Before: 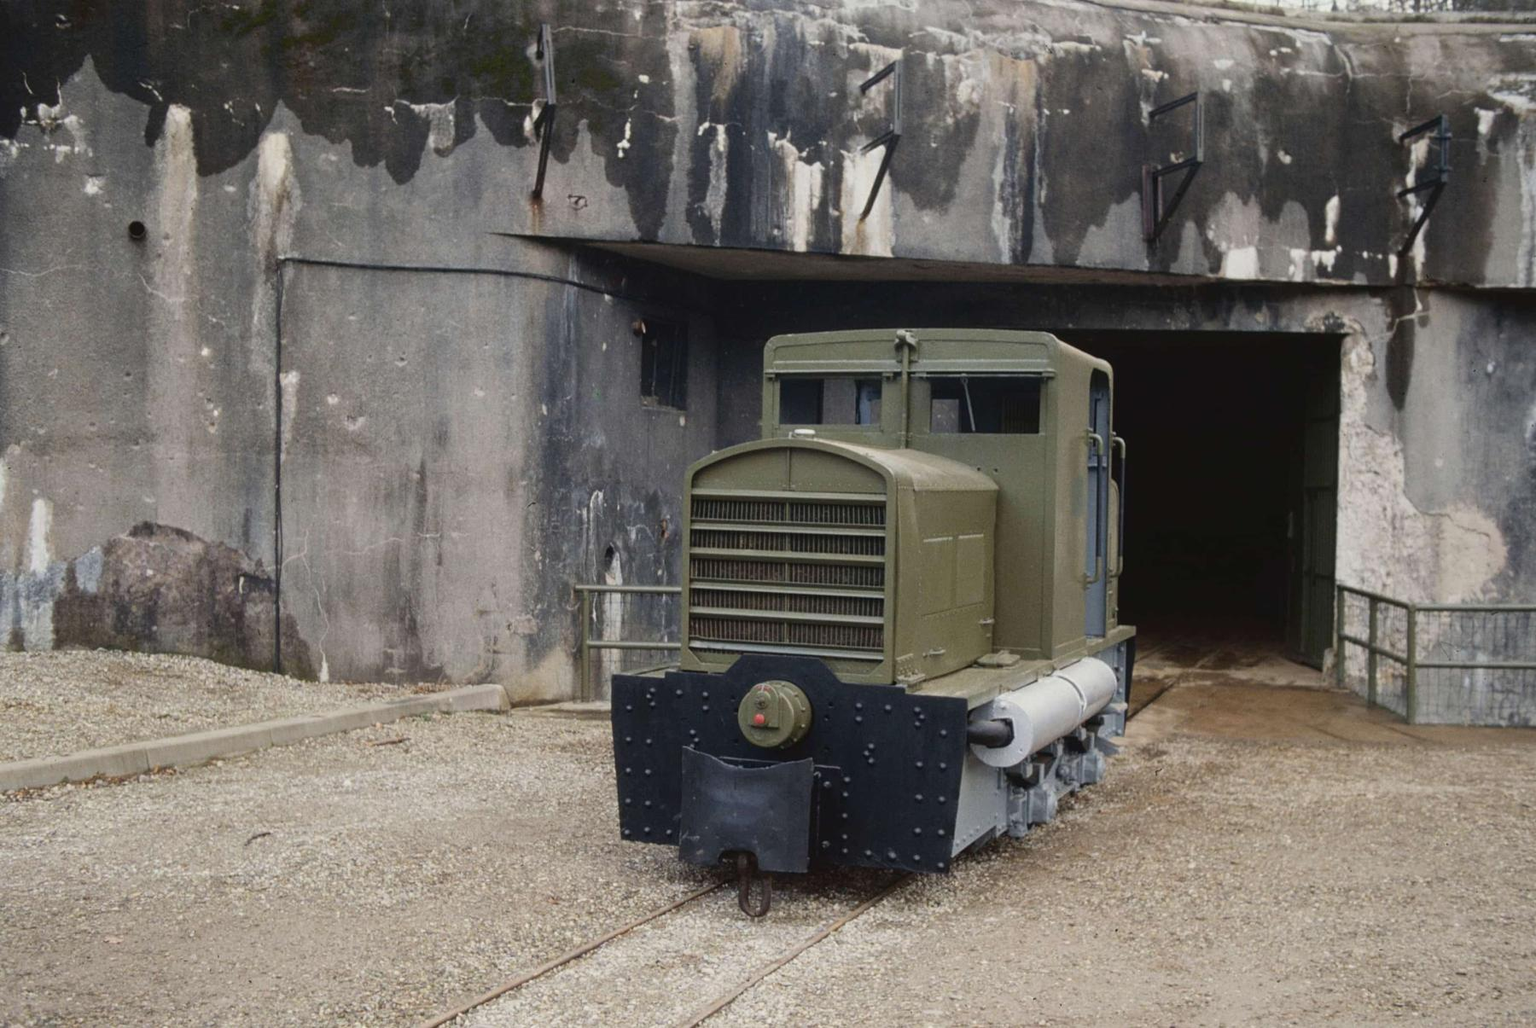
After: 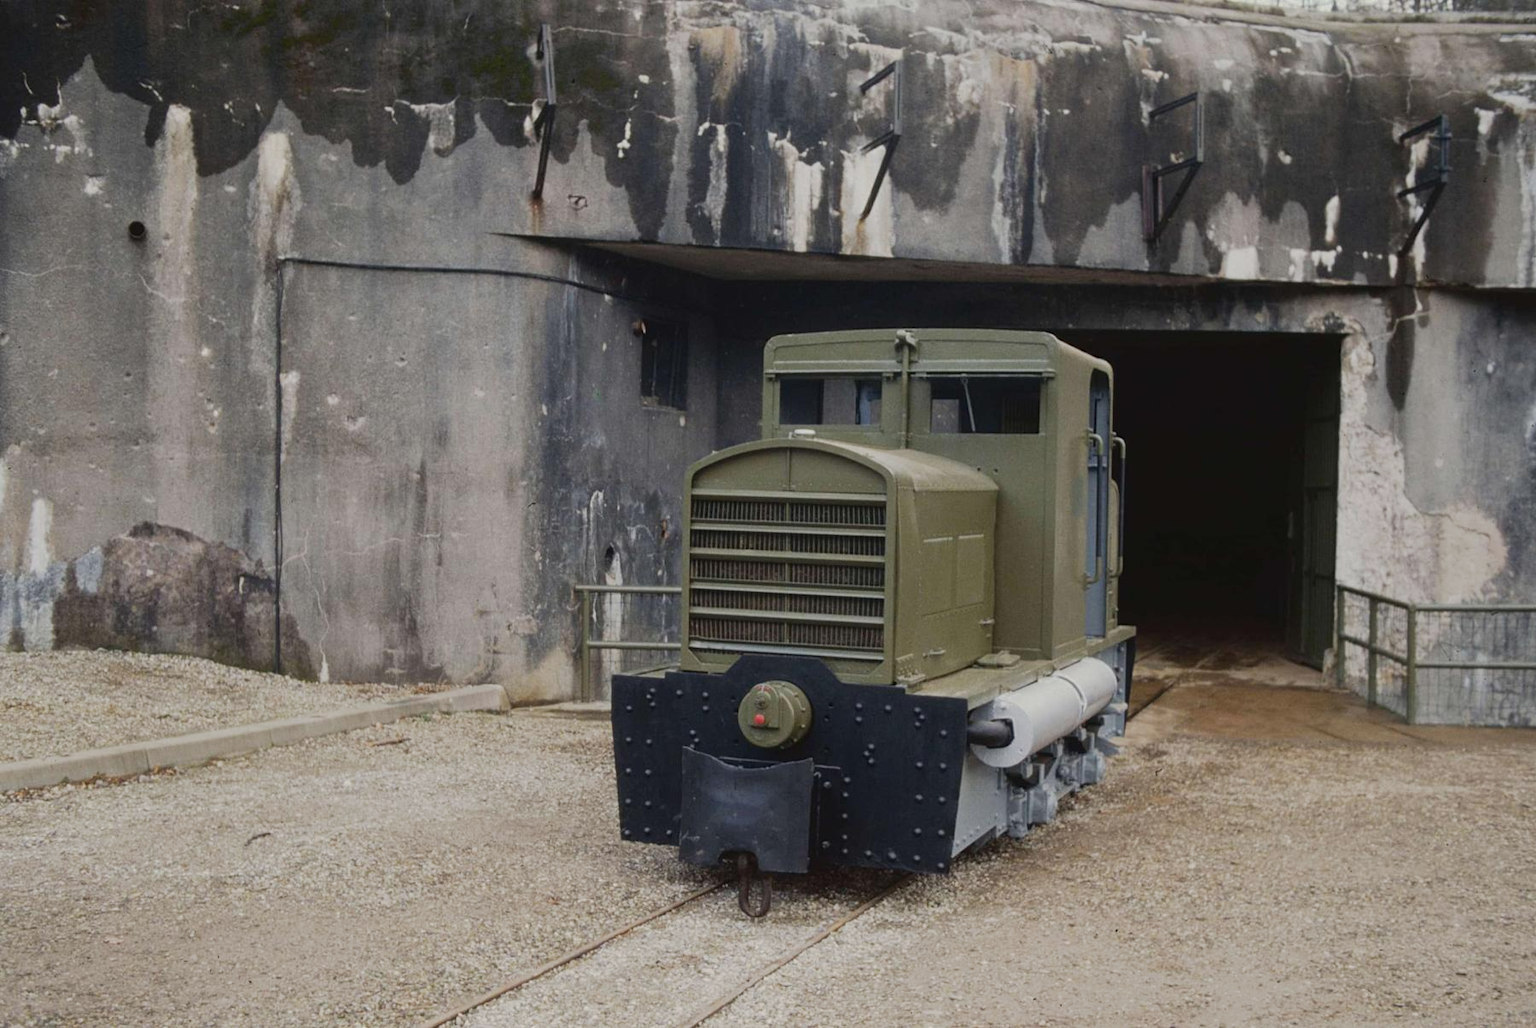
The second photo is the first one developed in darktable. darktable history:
tone curve: curves: ch0 [(0, 0) (0.003, 0.003) (0.011, 0.011) (0.025, 0.025) (0.044, 0.044) (0.069, 0.068) (0.1, 0.098) (0.136, 0.134) (0.177, 0.175) (0.224, 0.221) (0.277, 0.273) (0.335, 0.33) (0.399, 0.393) (0.468, 0.461) (0.543, 0.534) (0.623, 0.614) (0.709, 0.69) (0.801, 0.752) (0.898, 0.835) (1, 1)], preserve colors none
vibrance: vibrance 100%
